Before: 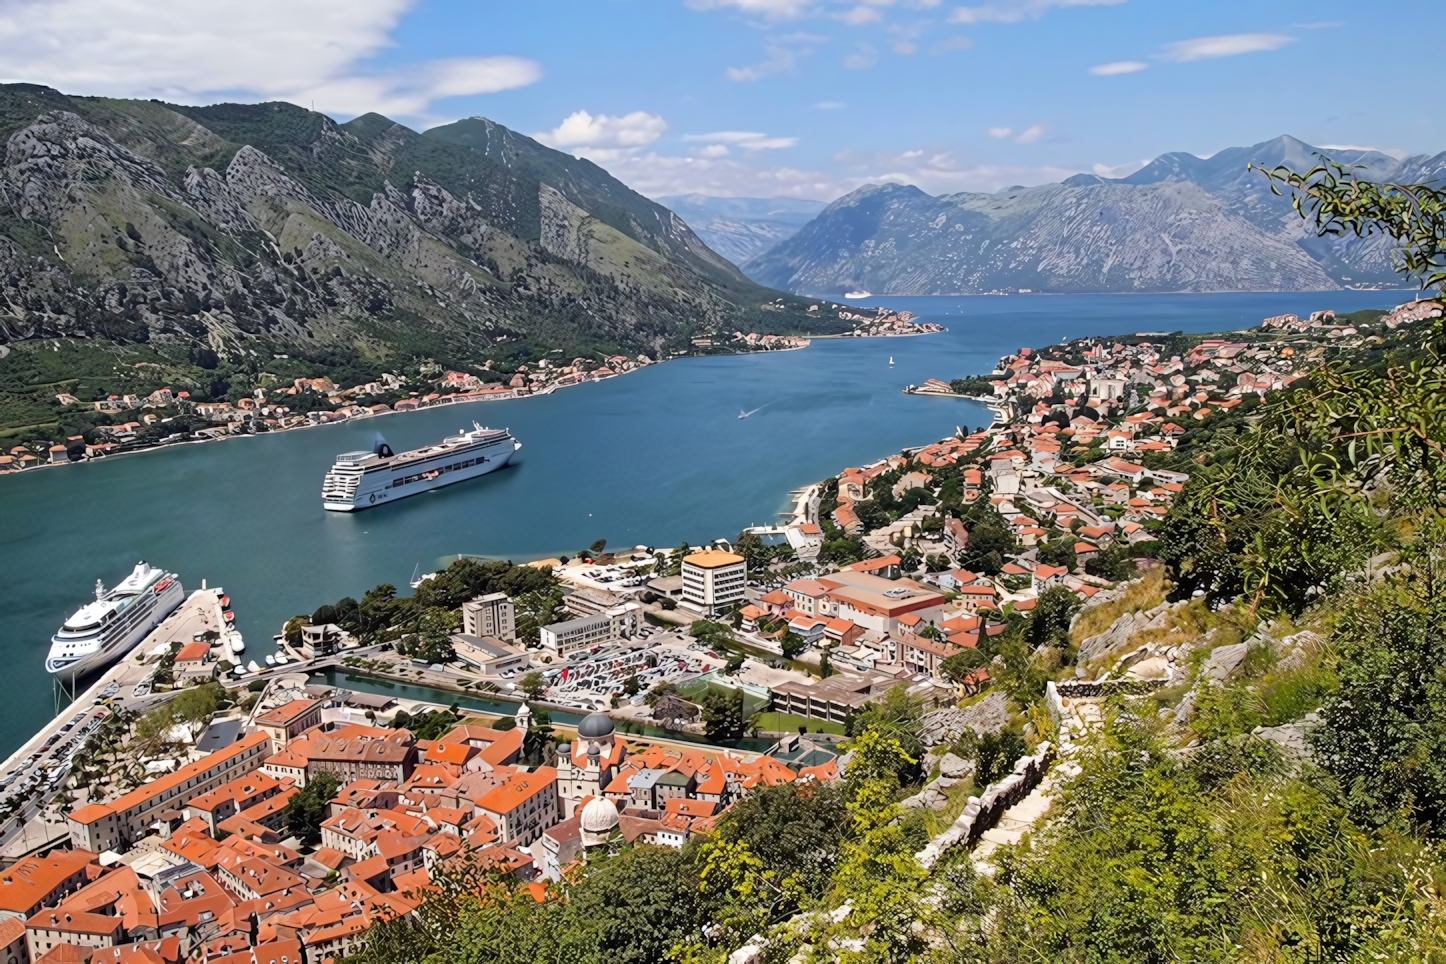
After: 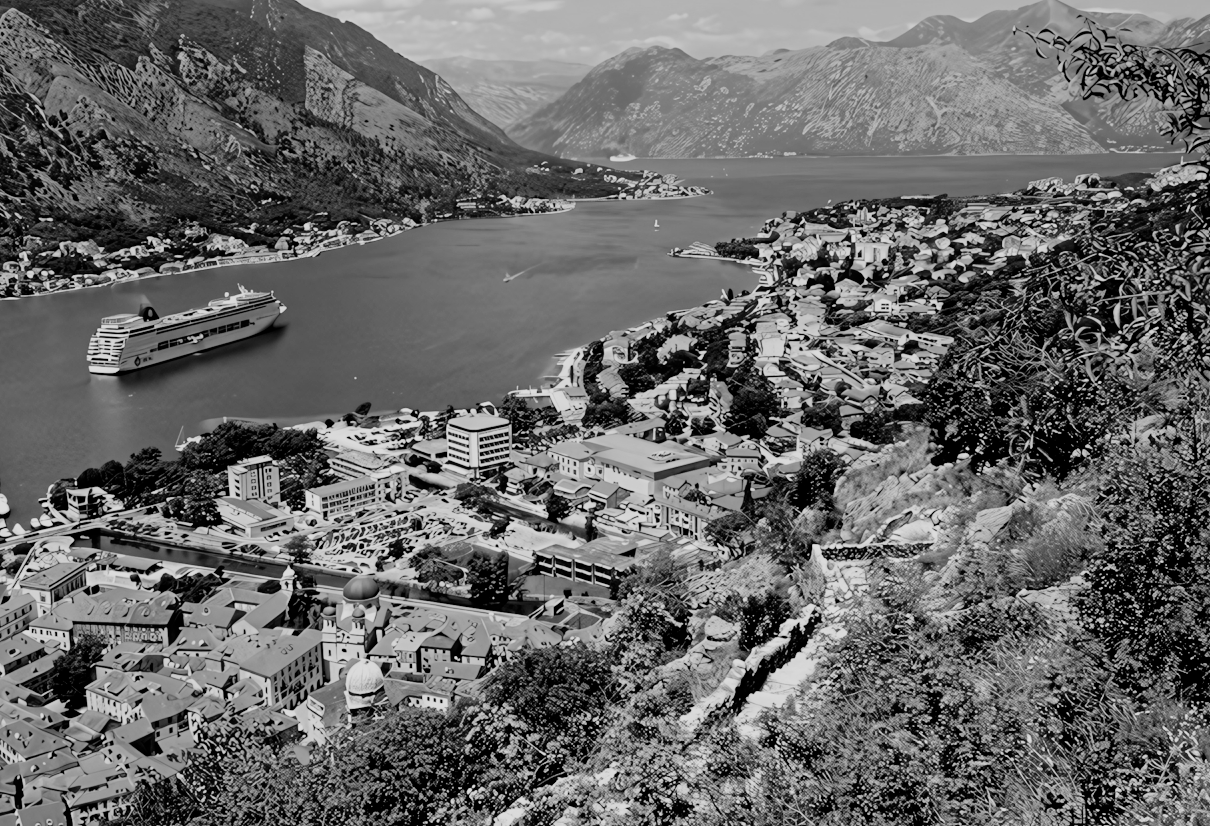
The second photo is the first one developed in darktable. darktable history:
crop: left 16.315%, top 14.246%
monochrome: a -35.87, b 49.73, size 1.7
filmic rgb: black relative exposure -5 EV, hardness 2.88, contrast 1.3, highlights saturation mix -30%
color balance: input saturation 100.43%, contrast fulcrum 14.22%, output saturation 70.41%
